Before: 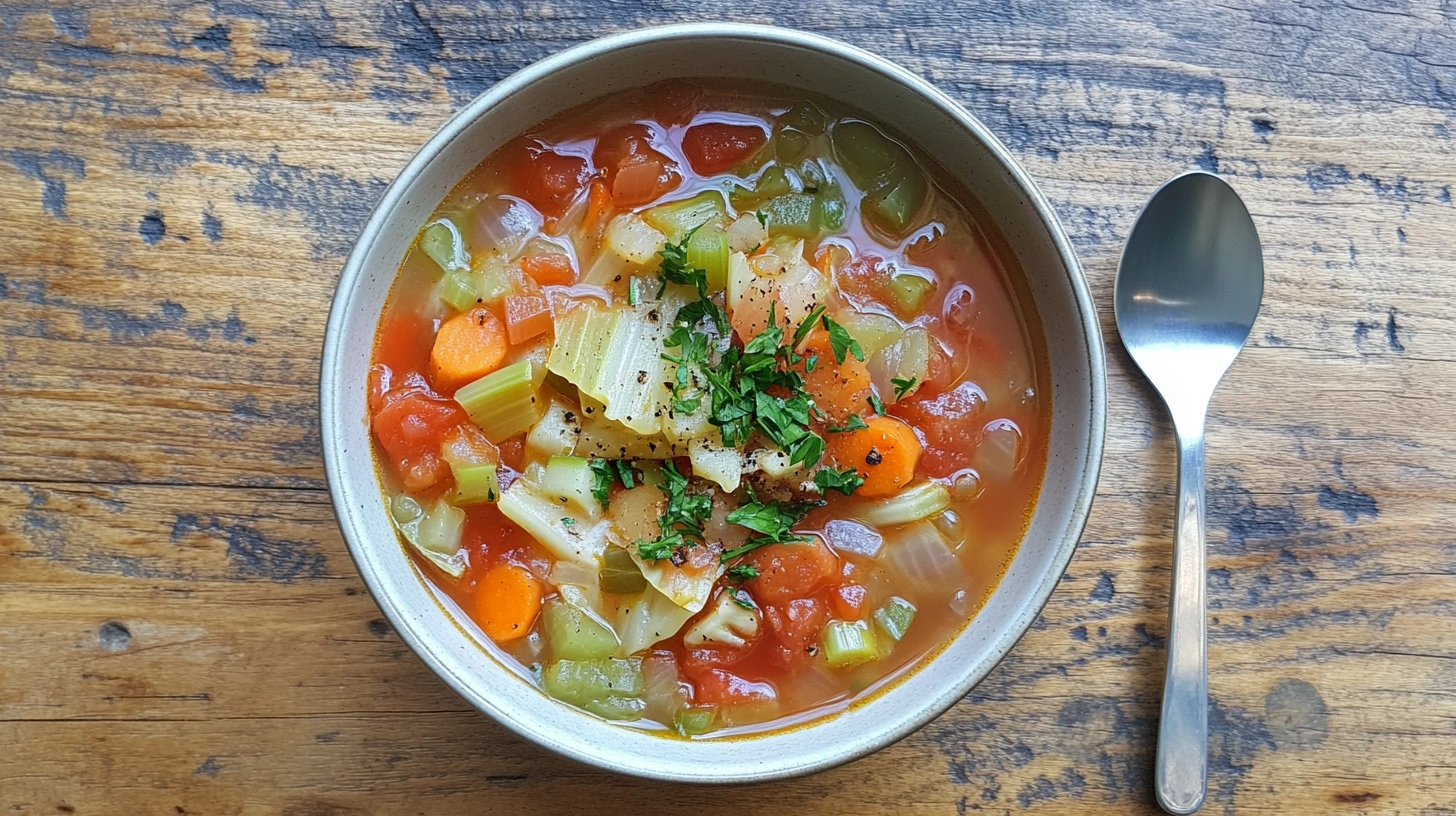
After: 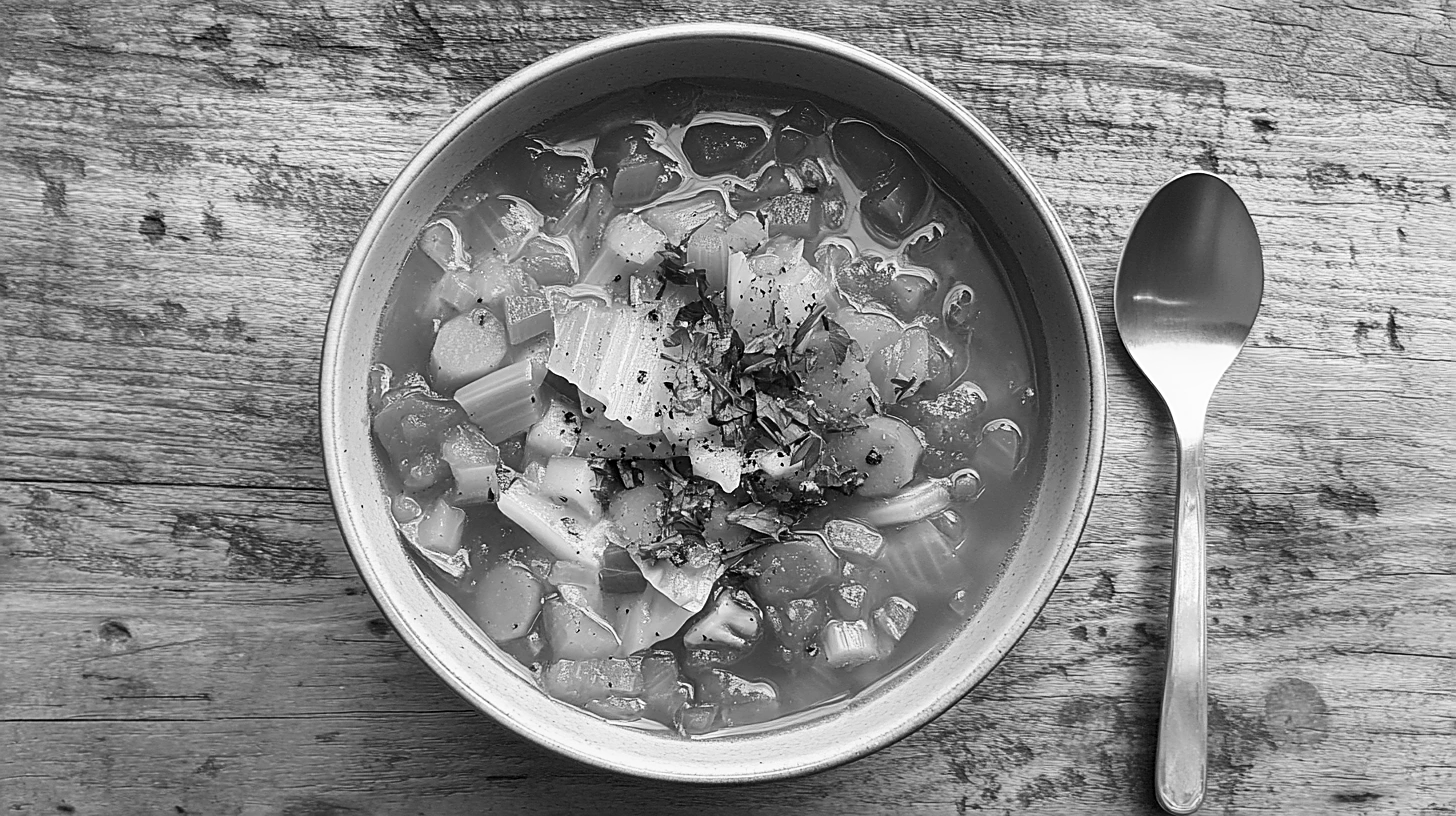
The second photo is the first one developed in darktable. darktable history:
sharpen: on, module defaults
contrast brightness saturation: contrast 0.15, brightness -0.01, saturation 0.1
monochrome: a 16.06, b 15.48, size 1
